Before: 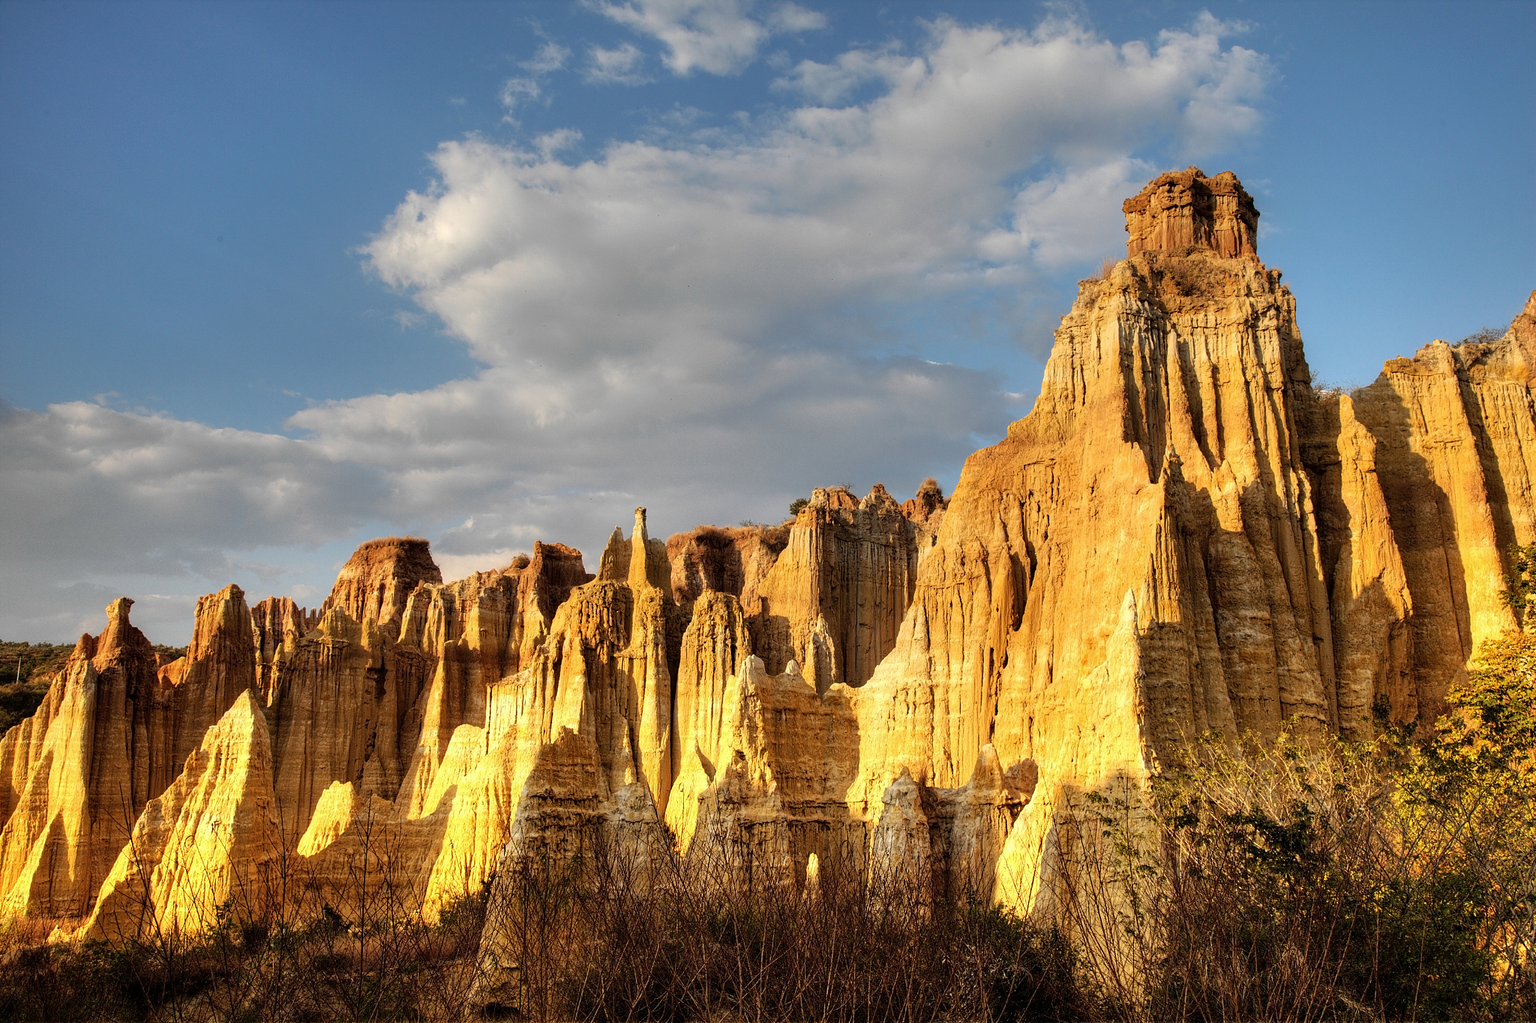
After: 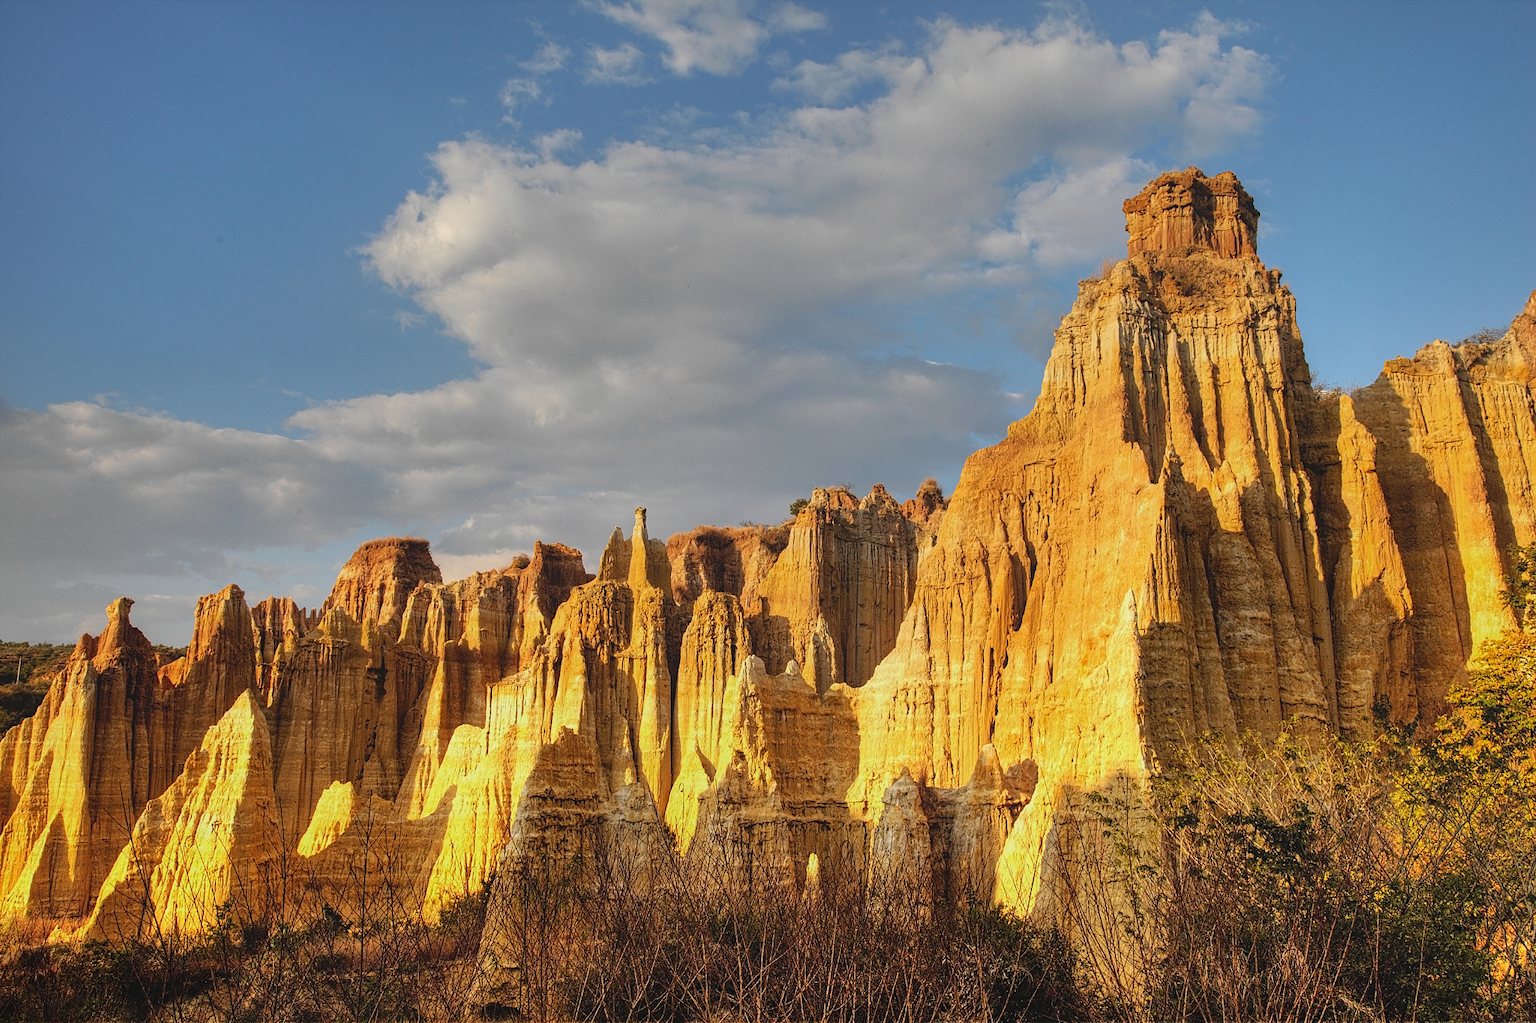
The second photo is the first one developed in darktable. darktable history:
shadows and highlights: shadows 60.54, soften with gaussian
contrast equalizer: octaves 7, y [[0.439, 0.44, 0.442, 0.457, 0.493, 0.498], [0.5 ×6], [0.5 ×6], [0 ×6], [0 ×6]]
